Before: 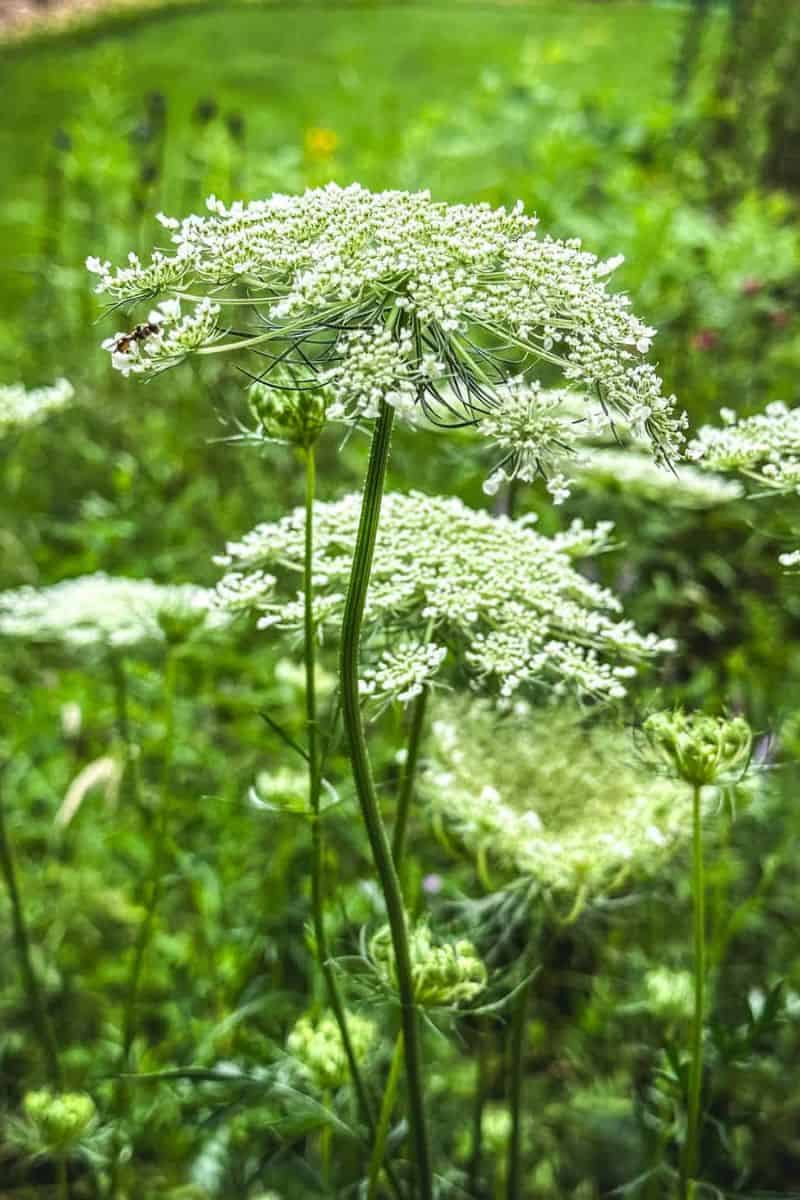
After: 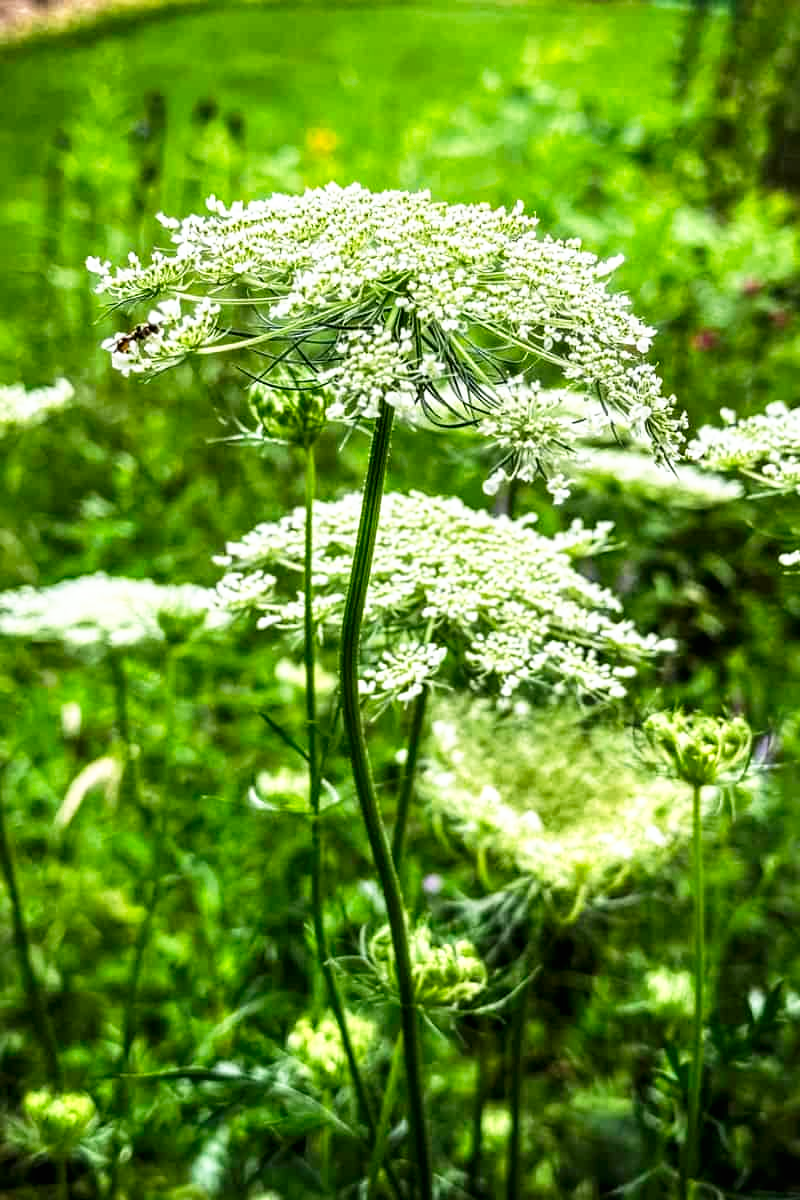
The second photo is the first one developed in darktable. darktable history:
tone curve: curves: ch0 [(0, 0) (0.003, 0) (0.011, 0.001) (0.025, 0.002) (0.044, 0.004) (0.069, 0.006) (0.1, 0.009) (0.136, 0.03) (0.177, 0.076) (0.224, 0.13) (0.277, 0.202) (0.335, 0.28) (0.399, 0.367) (0.468, 0.46) (0.543, 0.562) (0.623, 0.67) (0.709, 0.787) (0.801, 0.889) (0.898, 0.972) (1, 1)], preserve colors none
